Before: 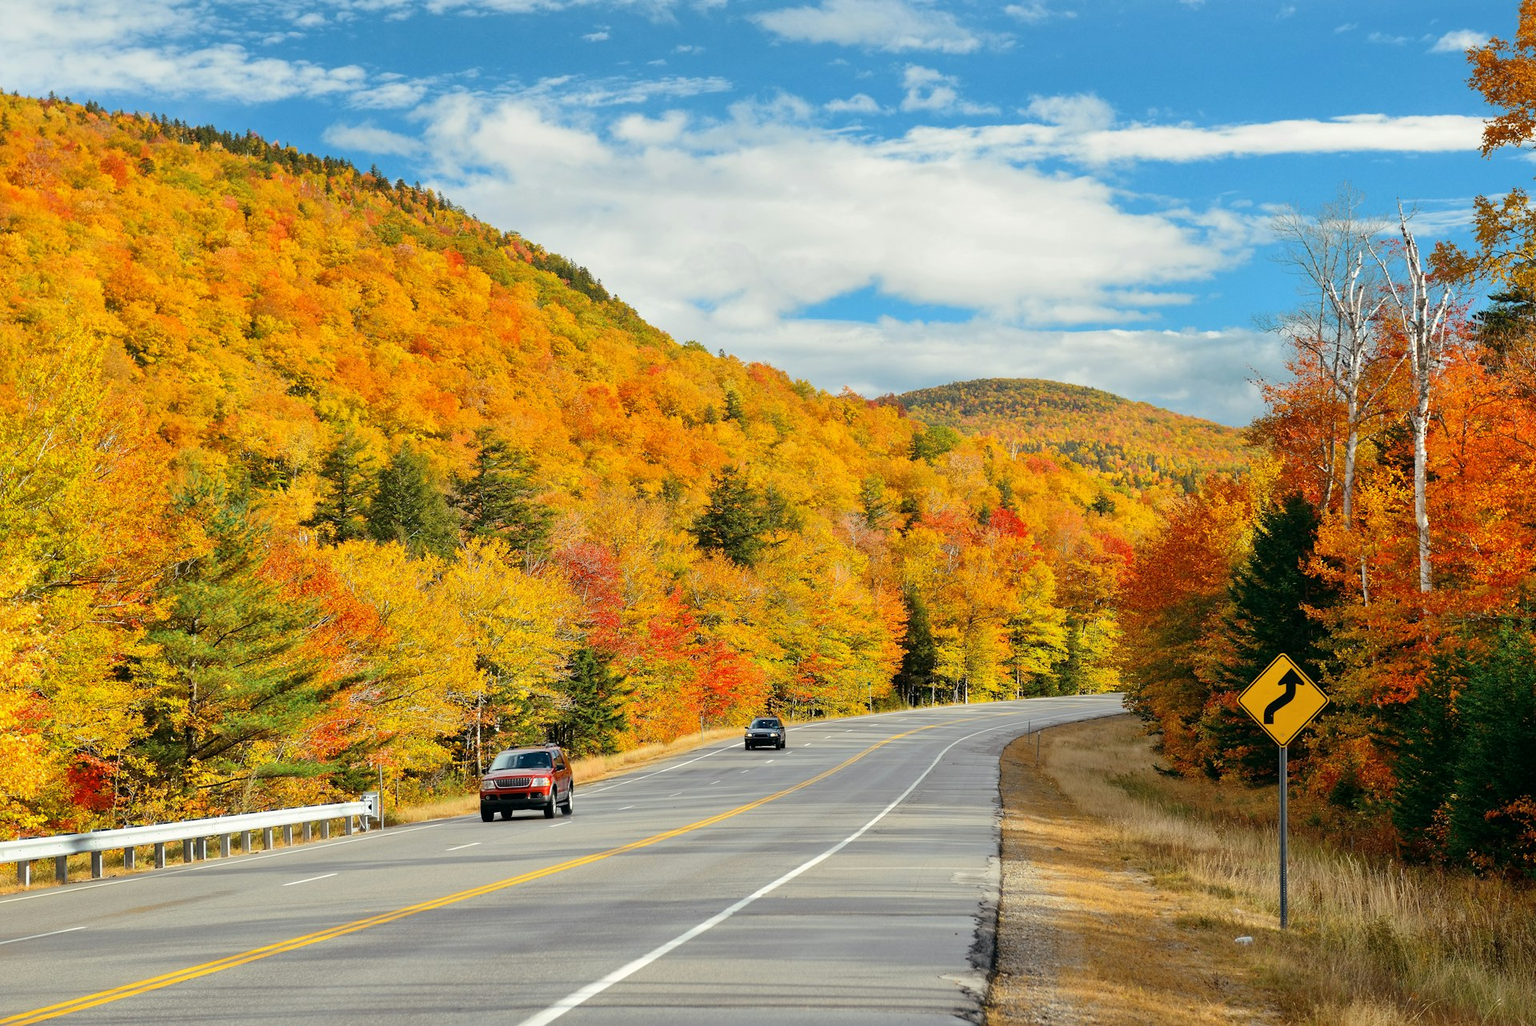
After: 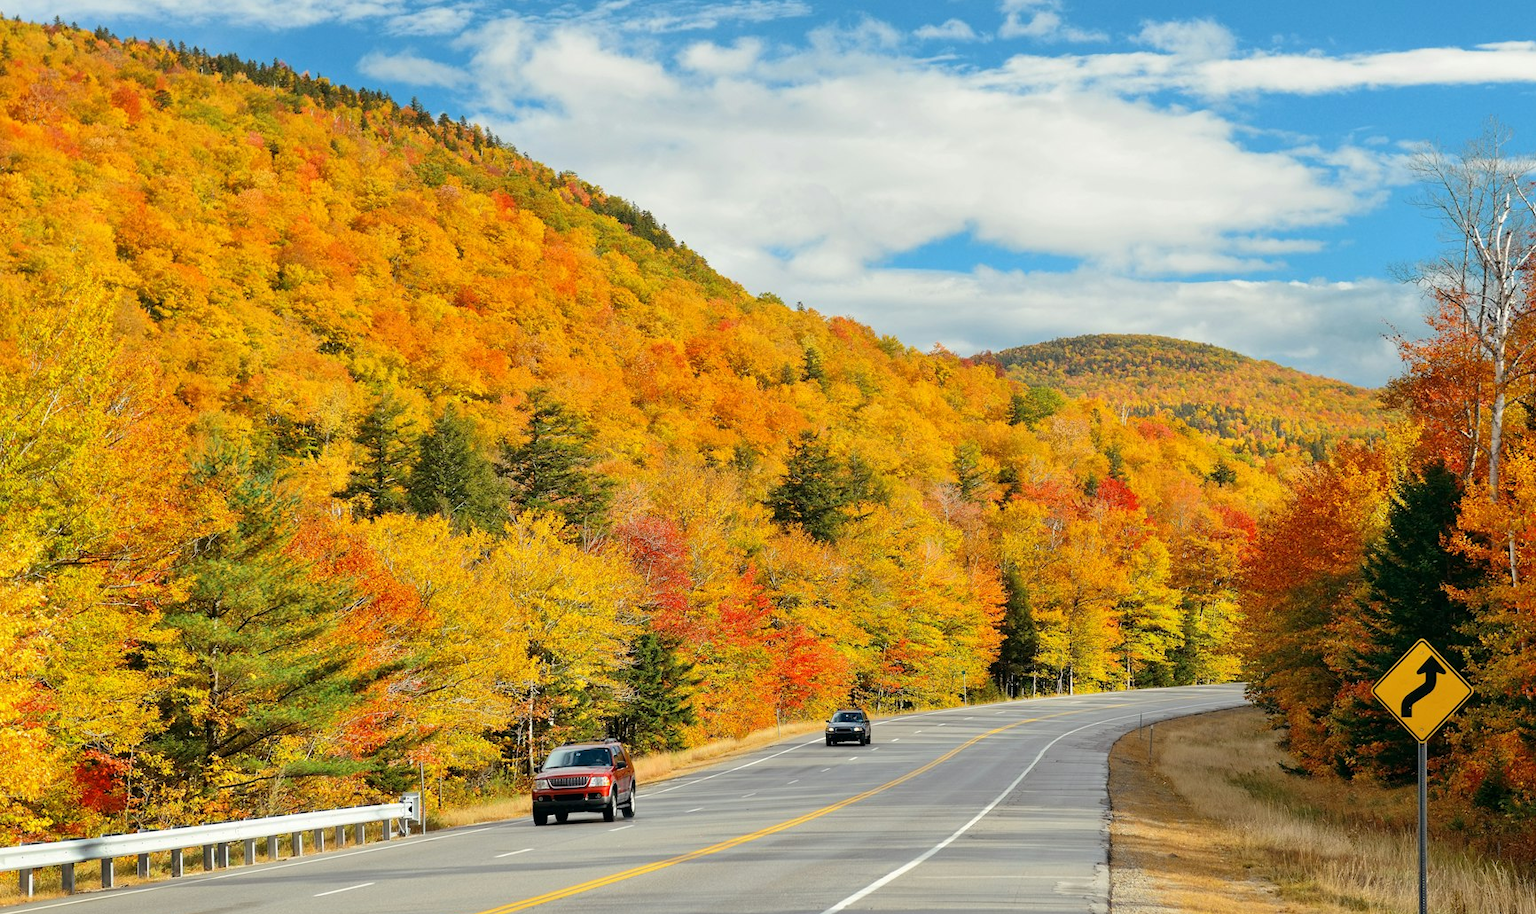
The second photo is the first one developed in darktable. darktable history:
crop: top 7.507%, right 9.745%, bottom 12.031%
